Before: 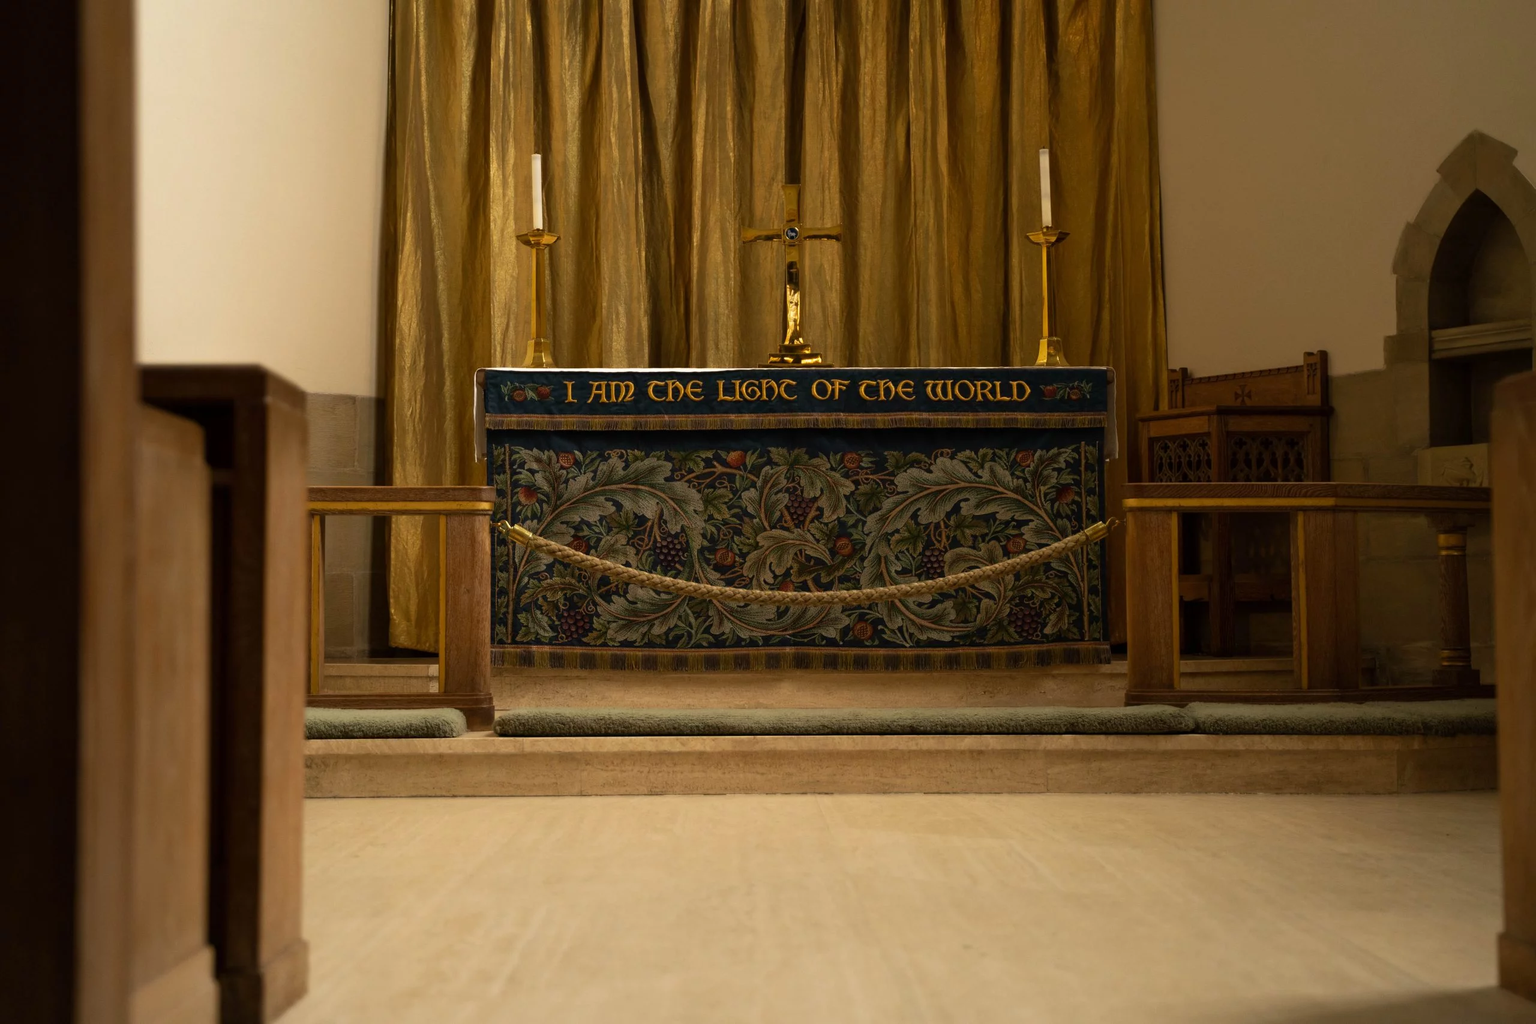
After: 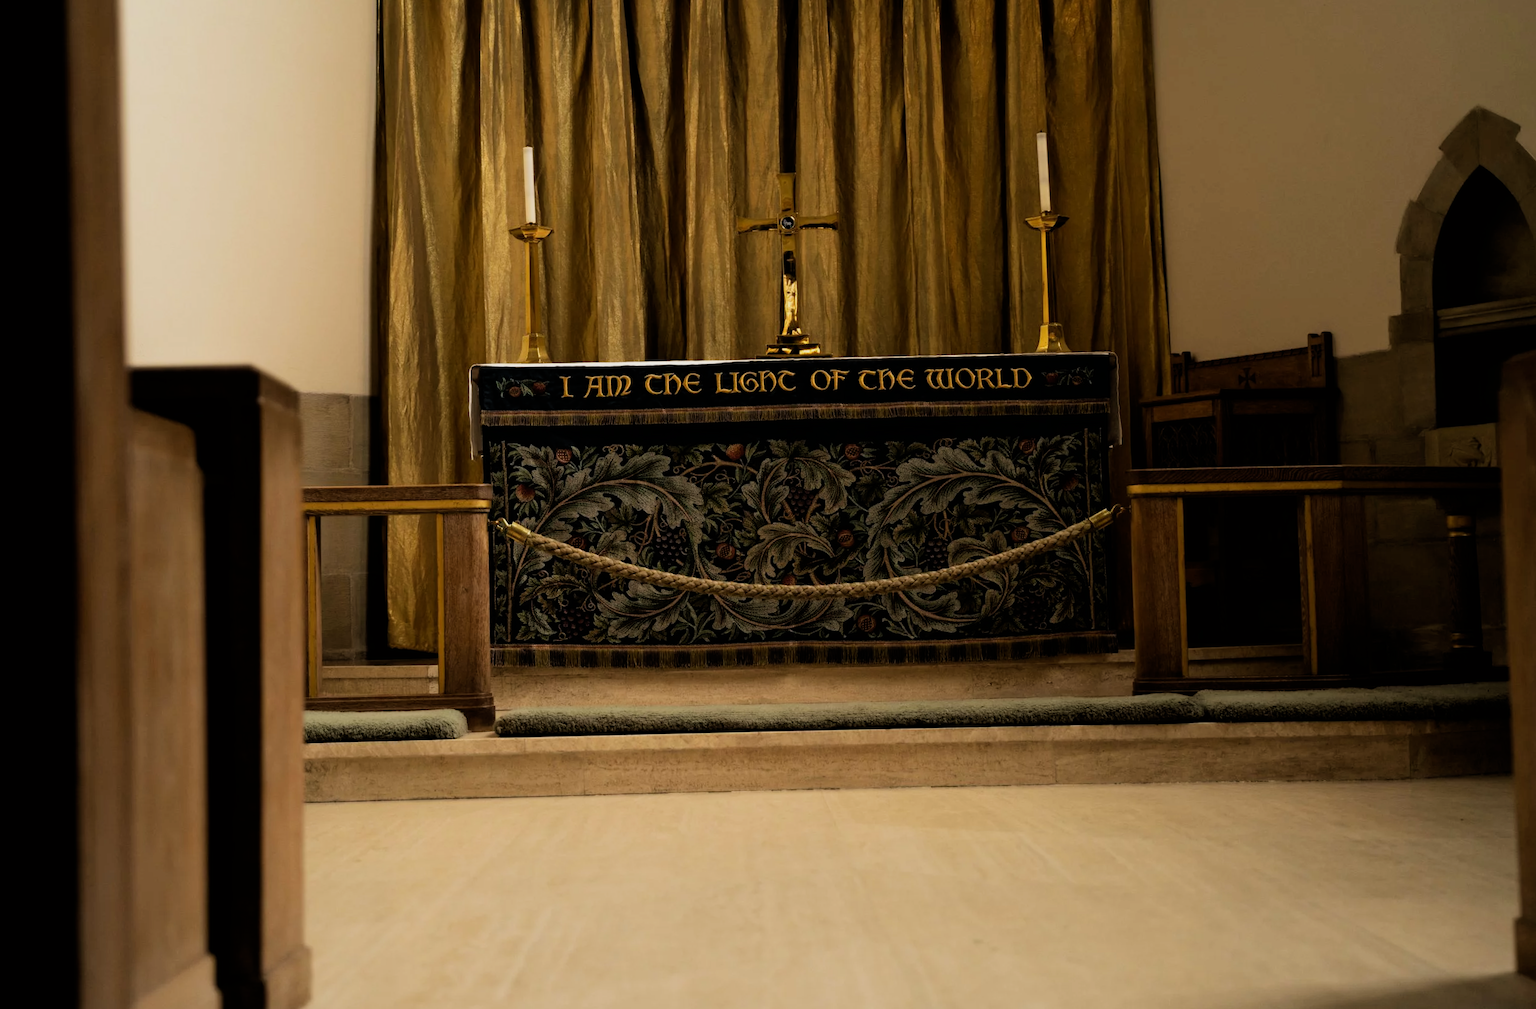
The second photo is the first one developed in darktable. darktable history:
filmic rgb: black relative exposure -5 EV, white relative exposure 3.5 EV, hardness 3.19, contrast 1.2, highlights saturation mix -30%
rotate and perspective: rotation -1°, crop left 0.011, crop right 0.989, crop top 0.025, crop bottom 0.975
